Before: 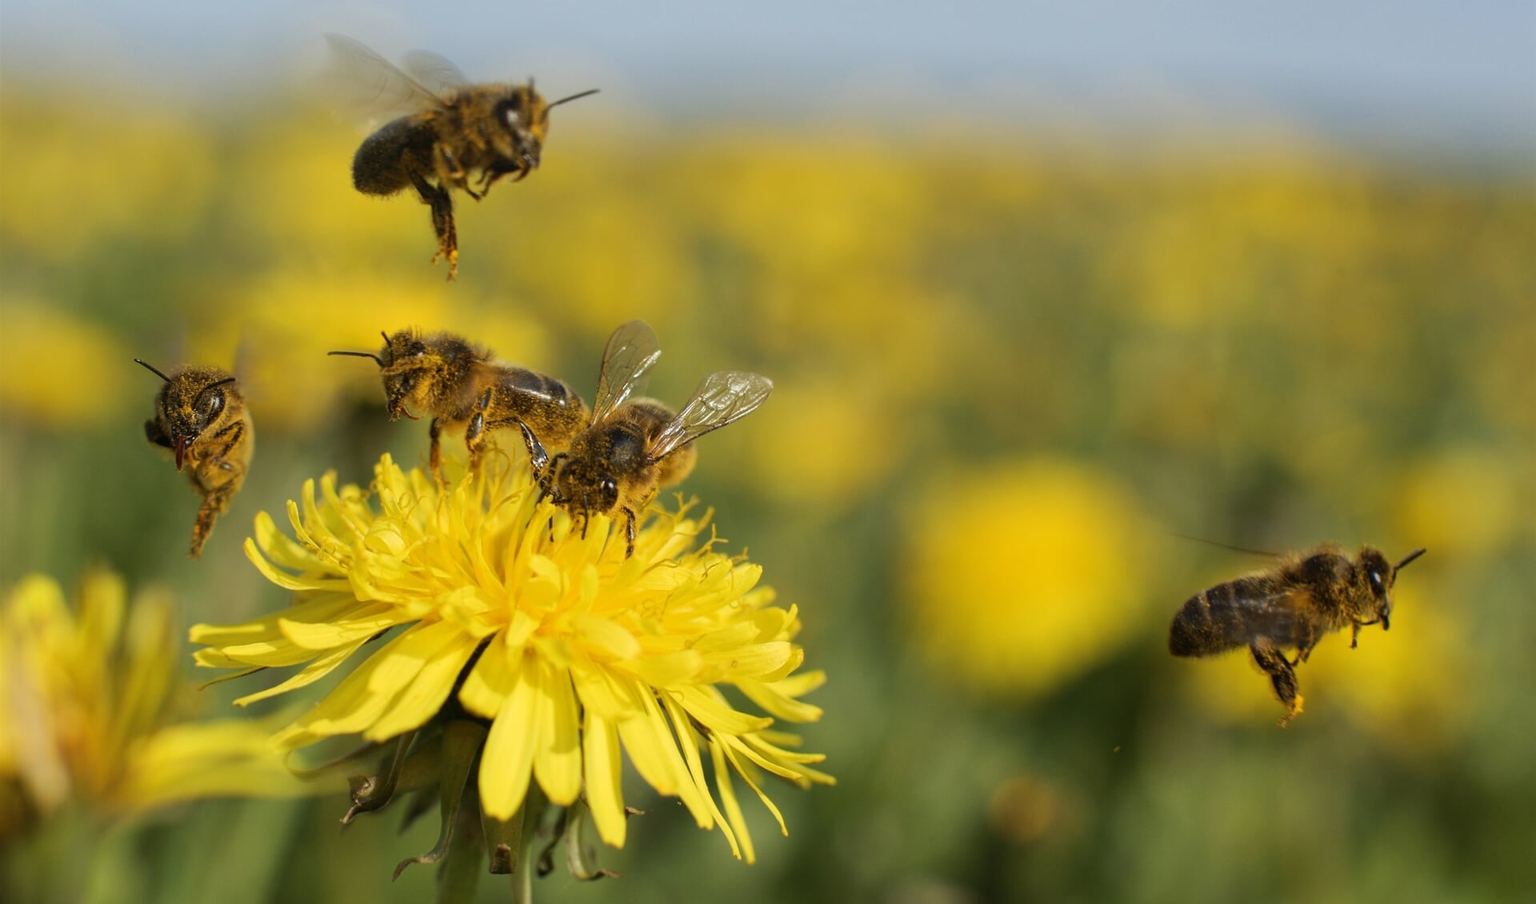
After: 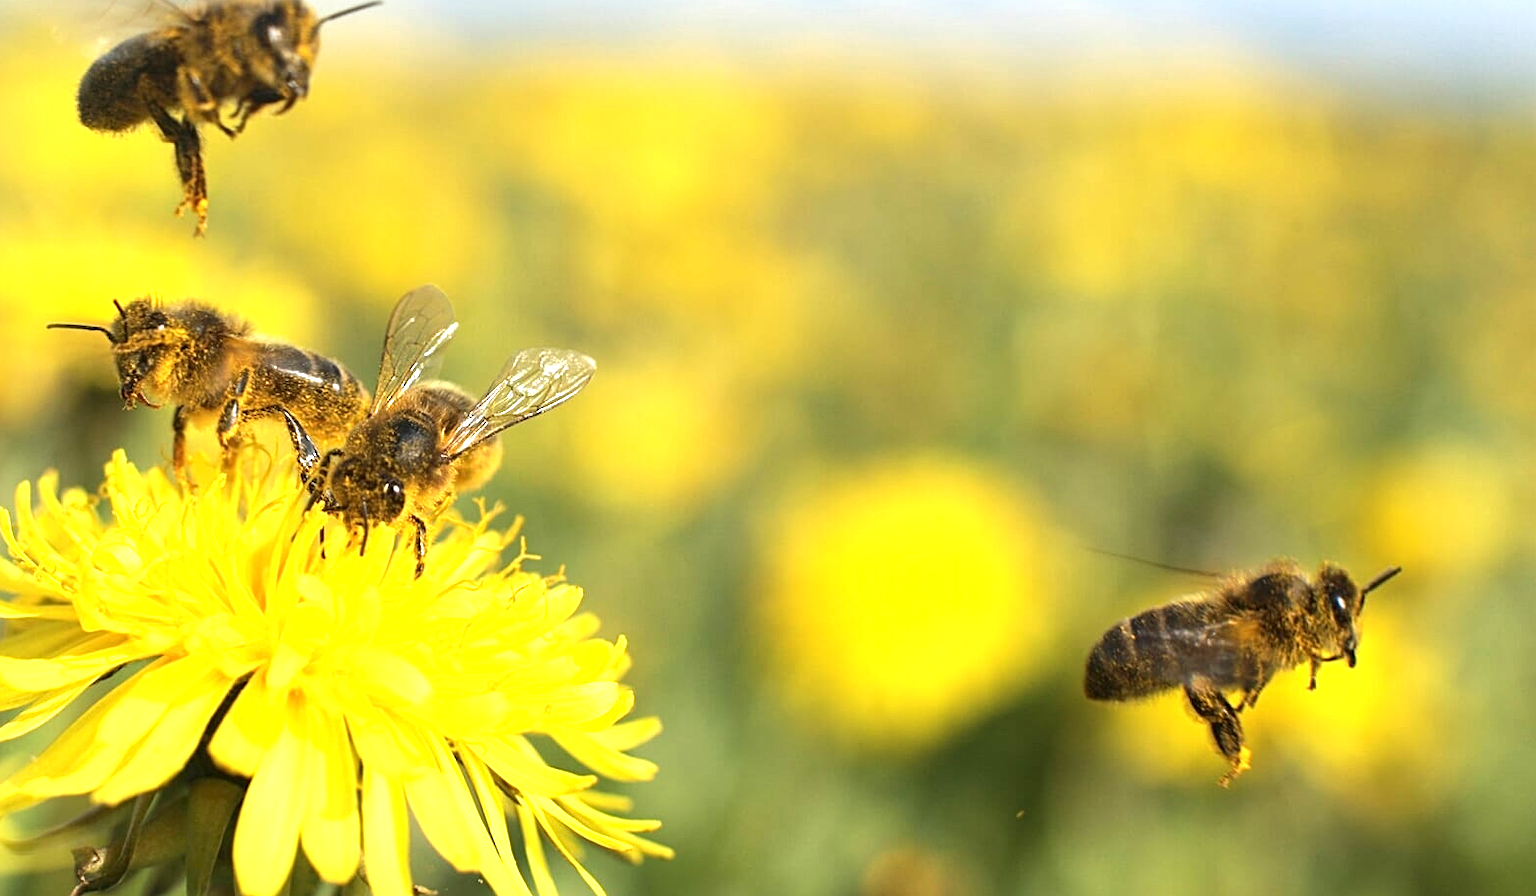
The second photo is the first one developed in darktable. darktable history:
sharpen: radius 2.18, amount 0.388, threshold 0.202
exposure: exposure 1.157 EV, compensate highlight preservation false
crop: left 18.902%, top 9.862%, right 0.001%, bottom 9.678%
